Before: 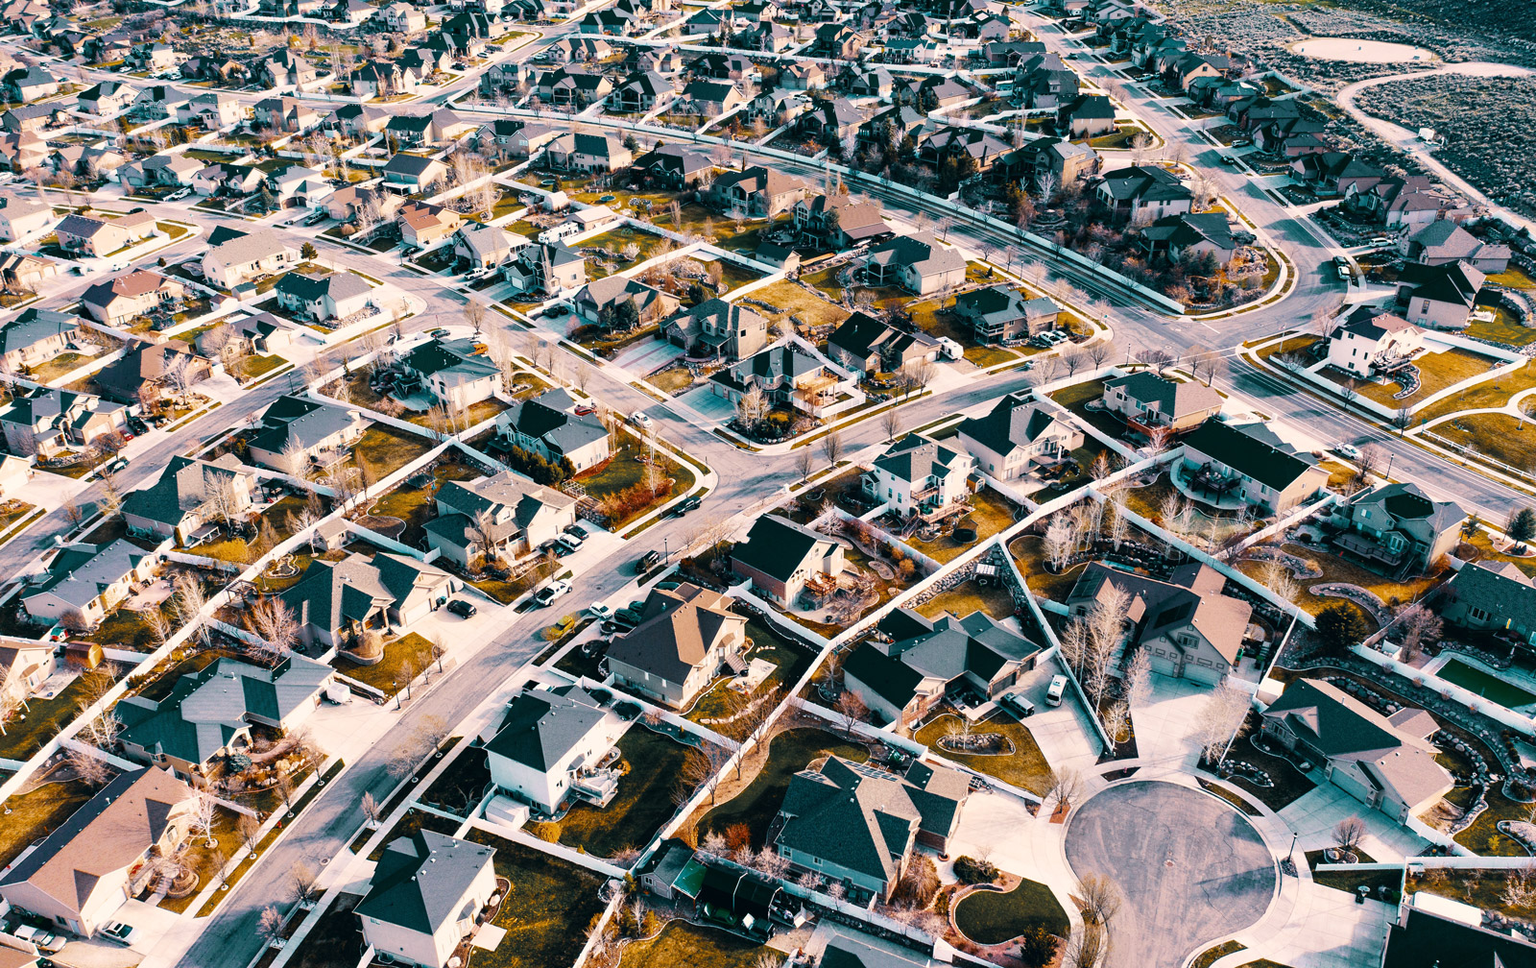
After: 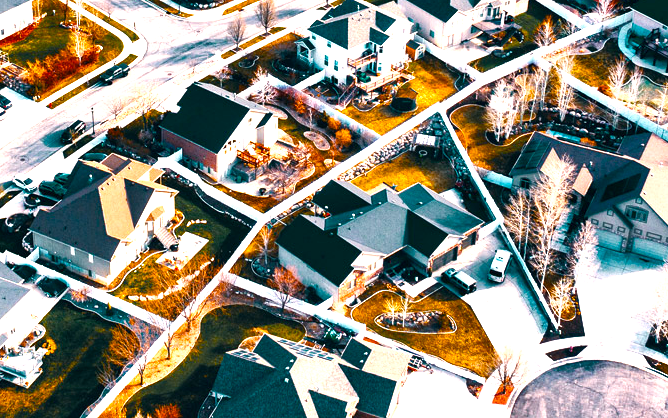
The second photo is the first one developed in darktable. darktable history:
contrast brightness saturation: saturation -0.16
crop: left 37.608%, top 45.026%, right 20.608%, bottom 13.426%
color zones: curves: ch0 [(0.224, 0.526) (0.75, 0.5)]; ch1 [(0.055, 0.526) (0.224, 0.761) (0.377, 0.526) (0.75, 0.5)]
color balance rgb: global offset › hue 170.16°, linear chroma grading › shadows 10.375%, linear chroma grading › highlights 9.924%, linear chroma grading › global chroma 14.88%, linear chroma grading › mid-tones 14.856%, perceptual saturation grading › global saturation 0.43%, perceptual saturation grading › highlights -34.492%, perceptual saturation grading › mid-tones 15.052%, perceptual saturation grading › shadows 47.798%, perceptual brilliance grading › global brilliance 30.632%, global vibrance 9.269%
shadows and highlights: radius 131.58, soften with gaussian
